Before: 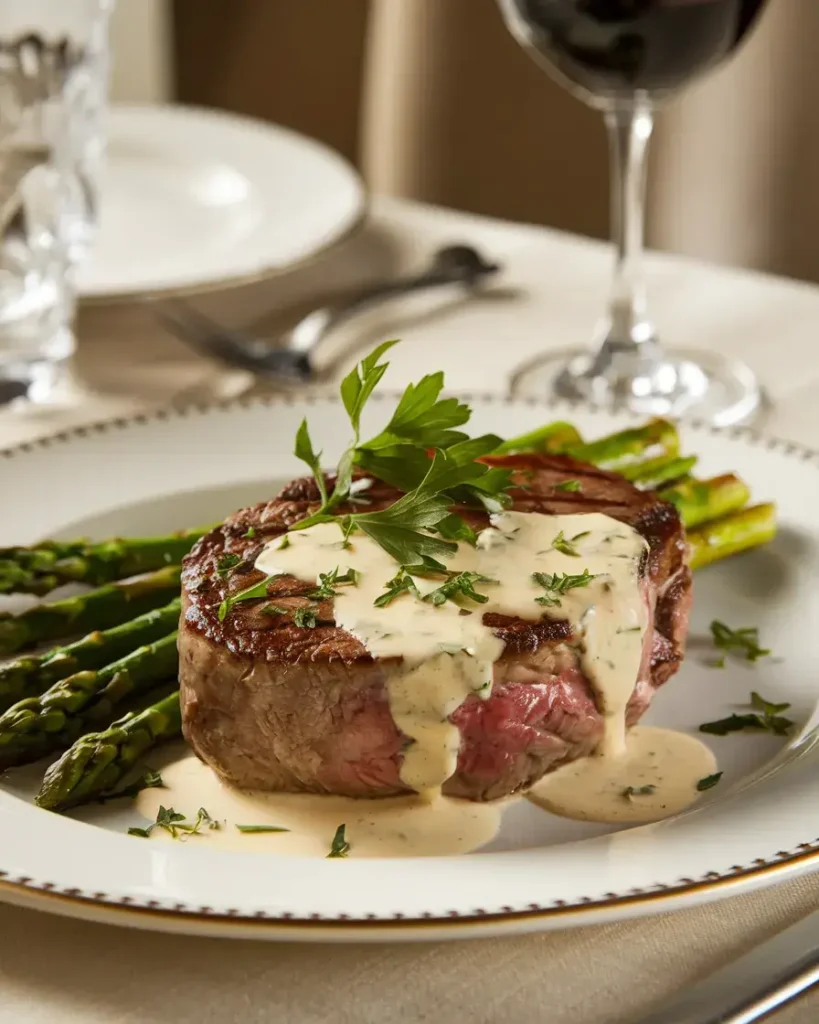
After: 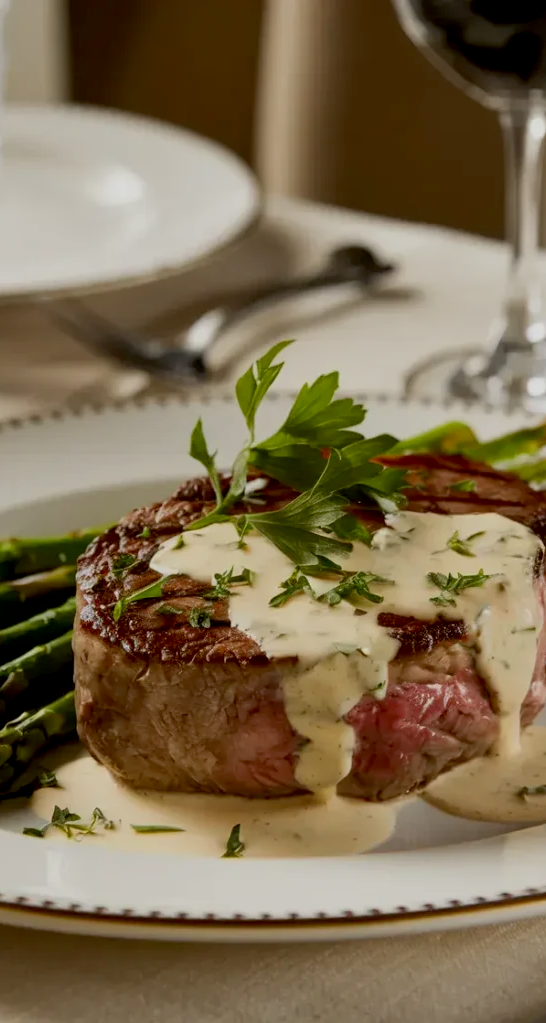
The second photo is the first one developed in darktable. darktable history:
exposure: black level correction 0.011, exposure -0.48 EV, compensate highlight preservation false
crop and rotate: left 12.88%, right 20.401%
